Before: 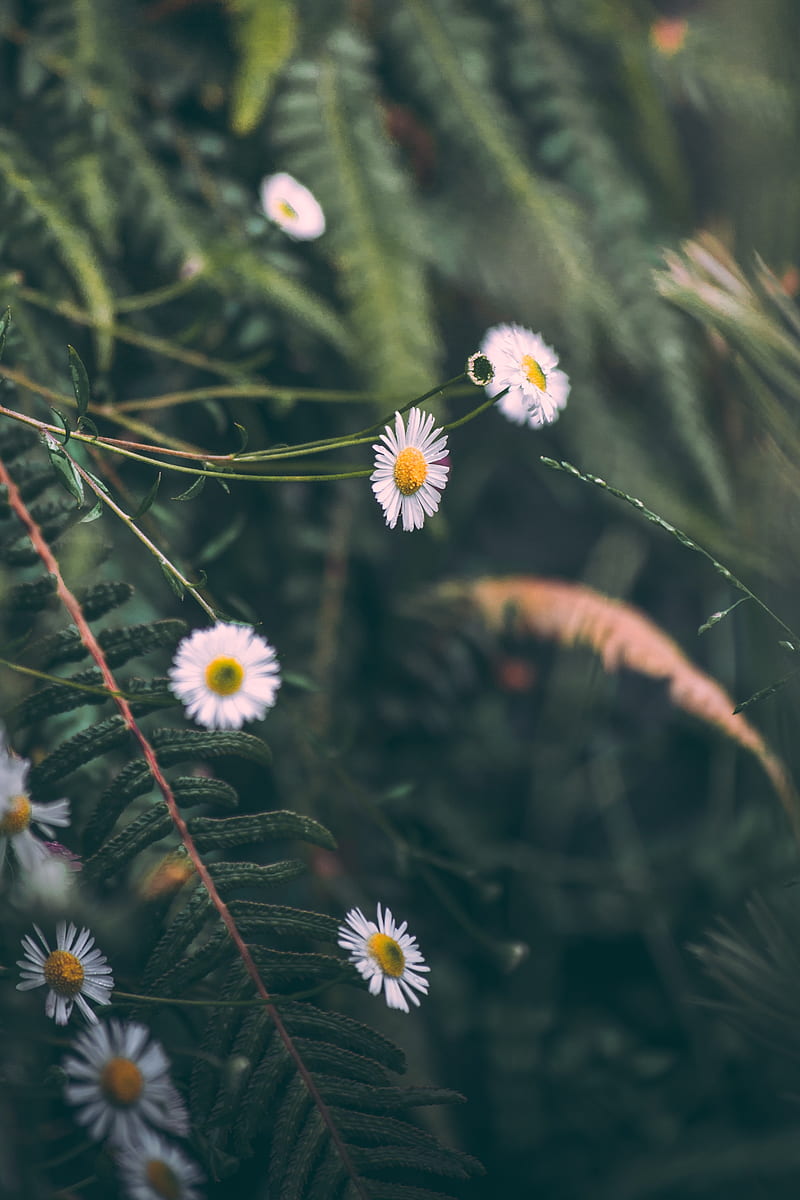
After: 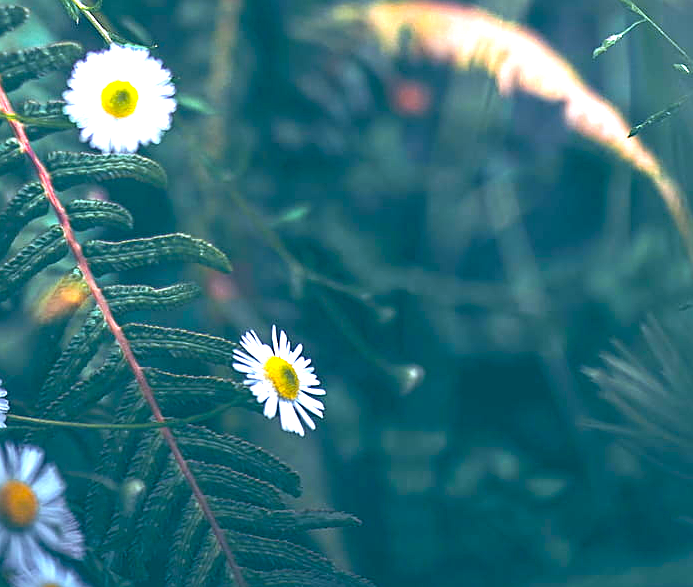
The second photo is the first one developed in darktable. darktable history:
sharpen: on, module defaults
color balance rgb: linear chroma grading › global chroma 13.3%, global vibrance 41.49%
crop and rotate: left 13.306%, top 48.129%, bottom 2.928%
white balance: red 0.924, blue 1.095
exposure: black level correction 0.001, exposure 1.719 EV, compensate exposure bias true, compensate highlight preservation false
